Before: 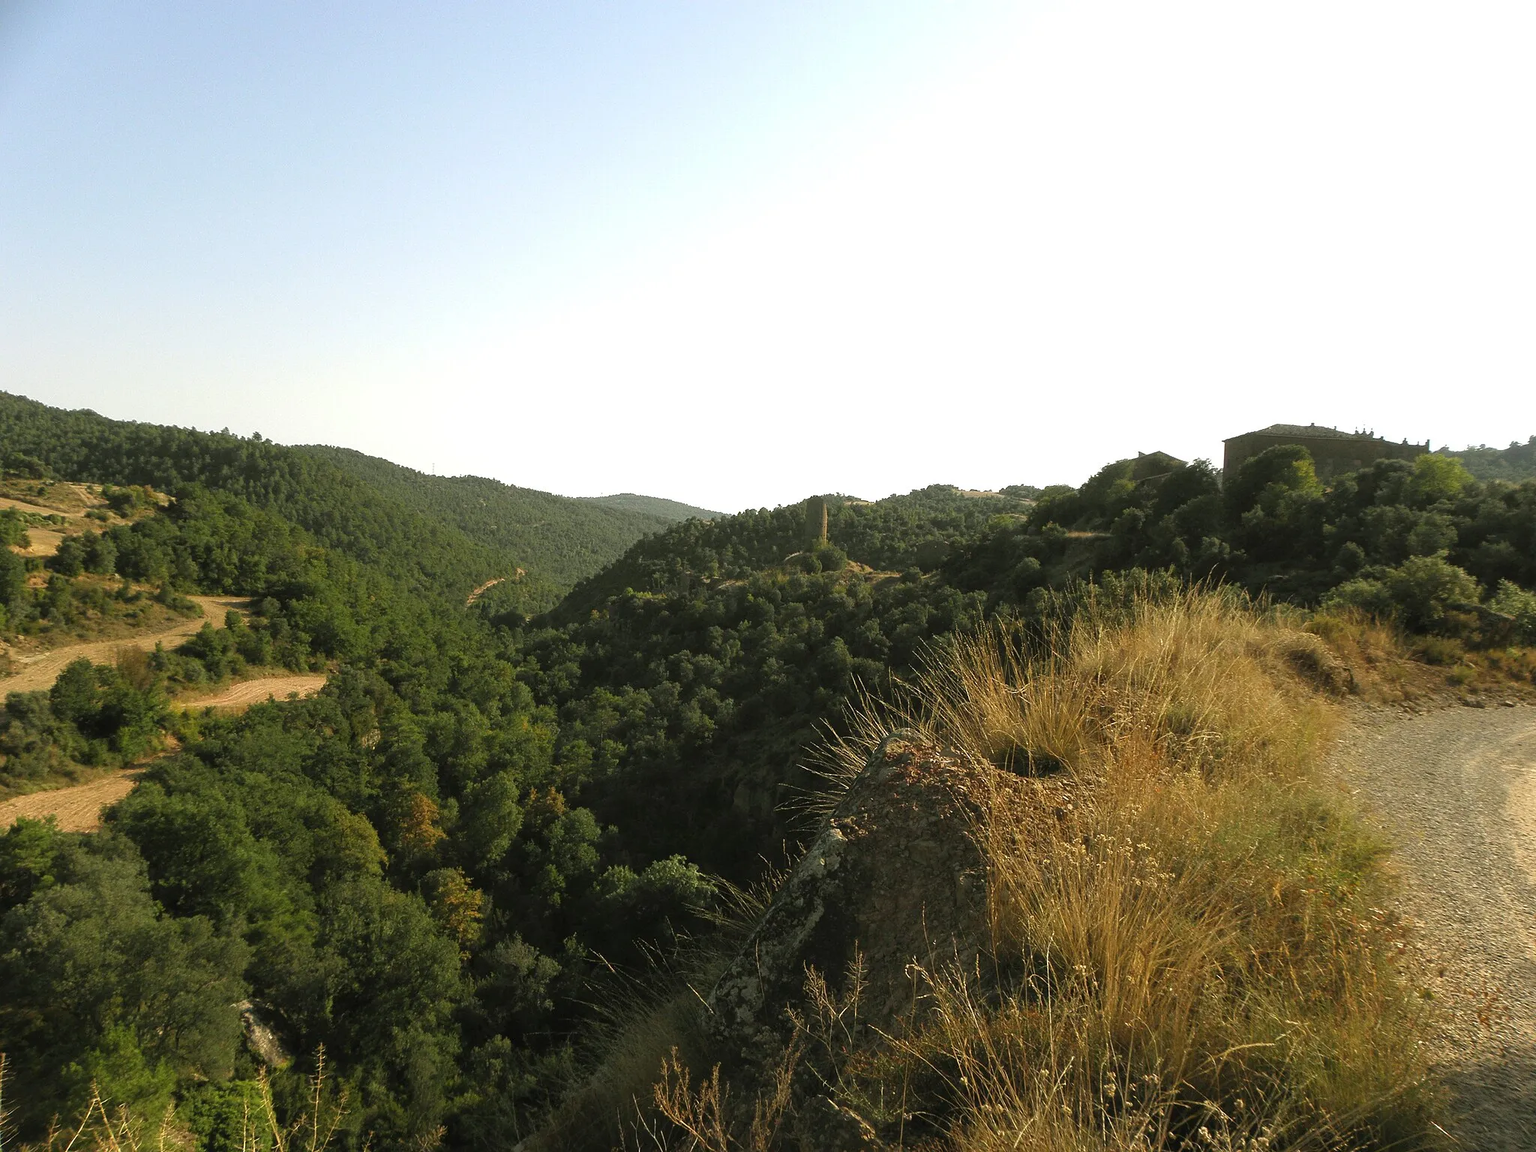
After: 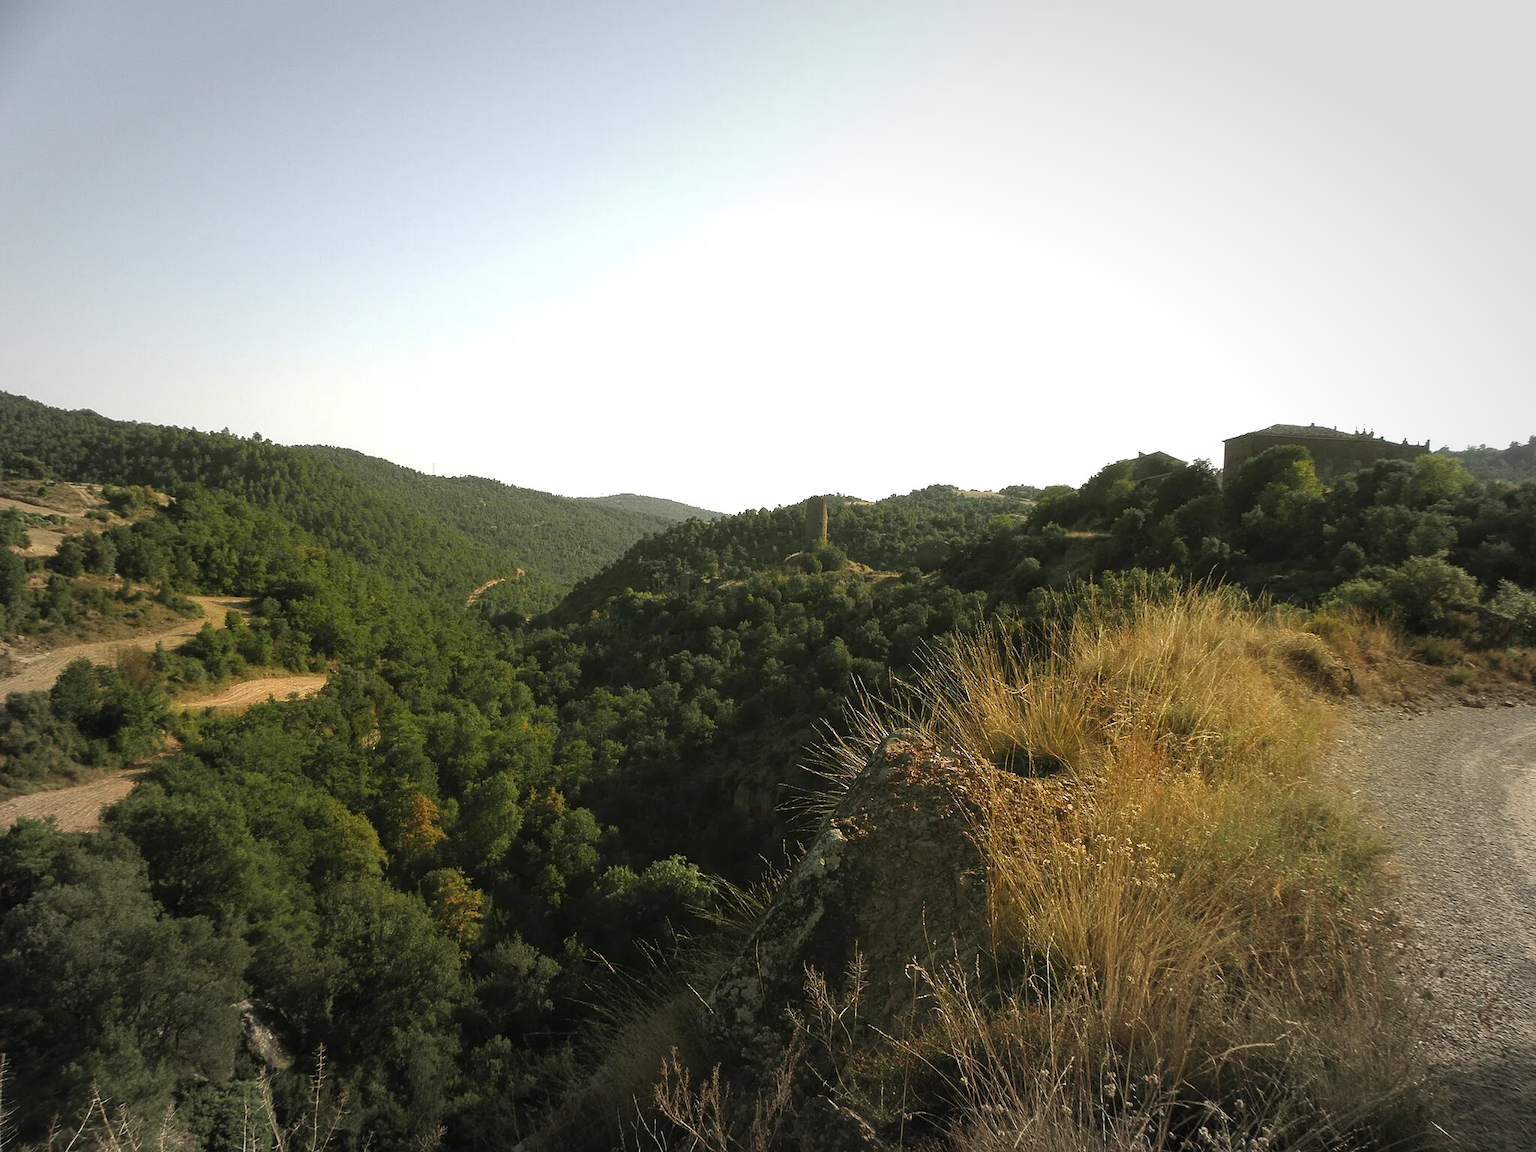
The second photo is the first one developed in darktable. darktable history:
haze removal: compatibility mode true, adaptive false
vignetting: fall-off start 70.71%, brightness -0.288, width/height ratio 1.333
